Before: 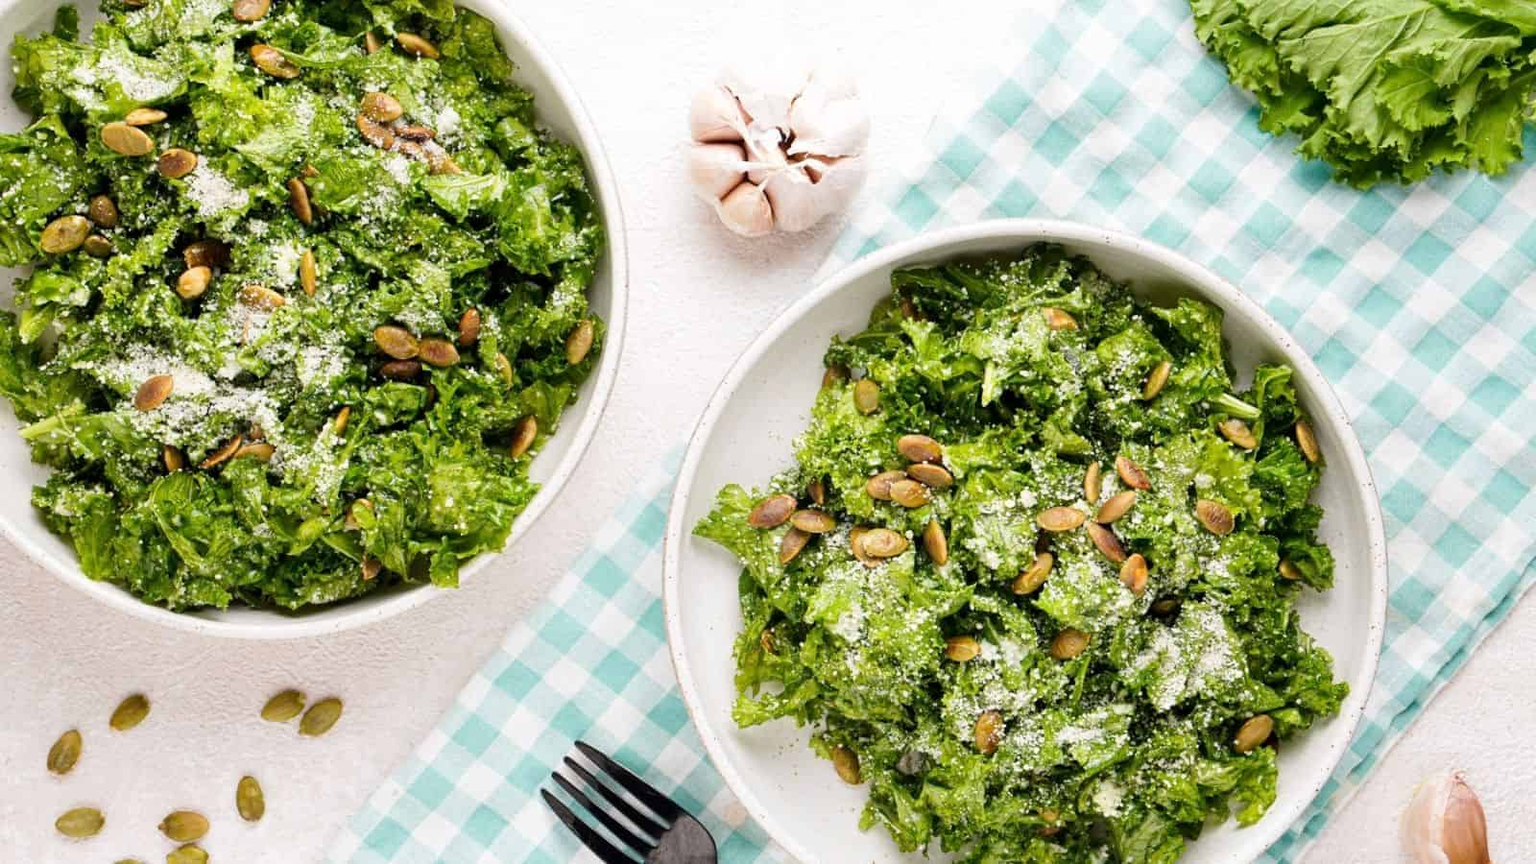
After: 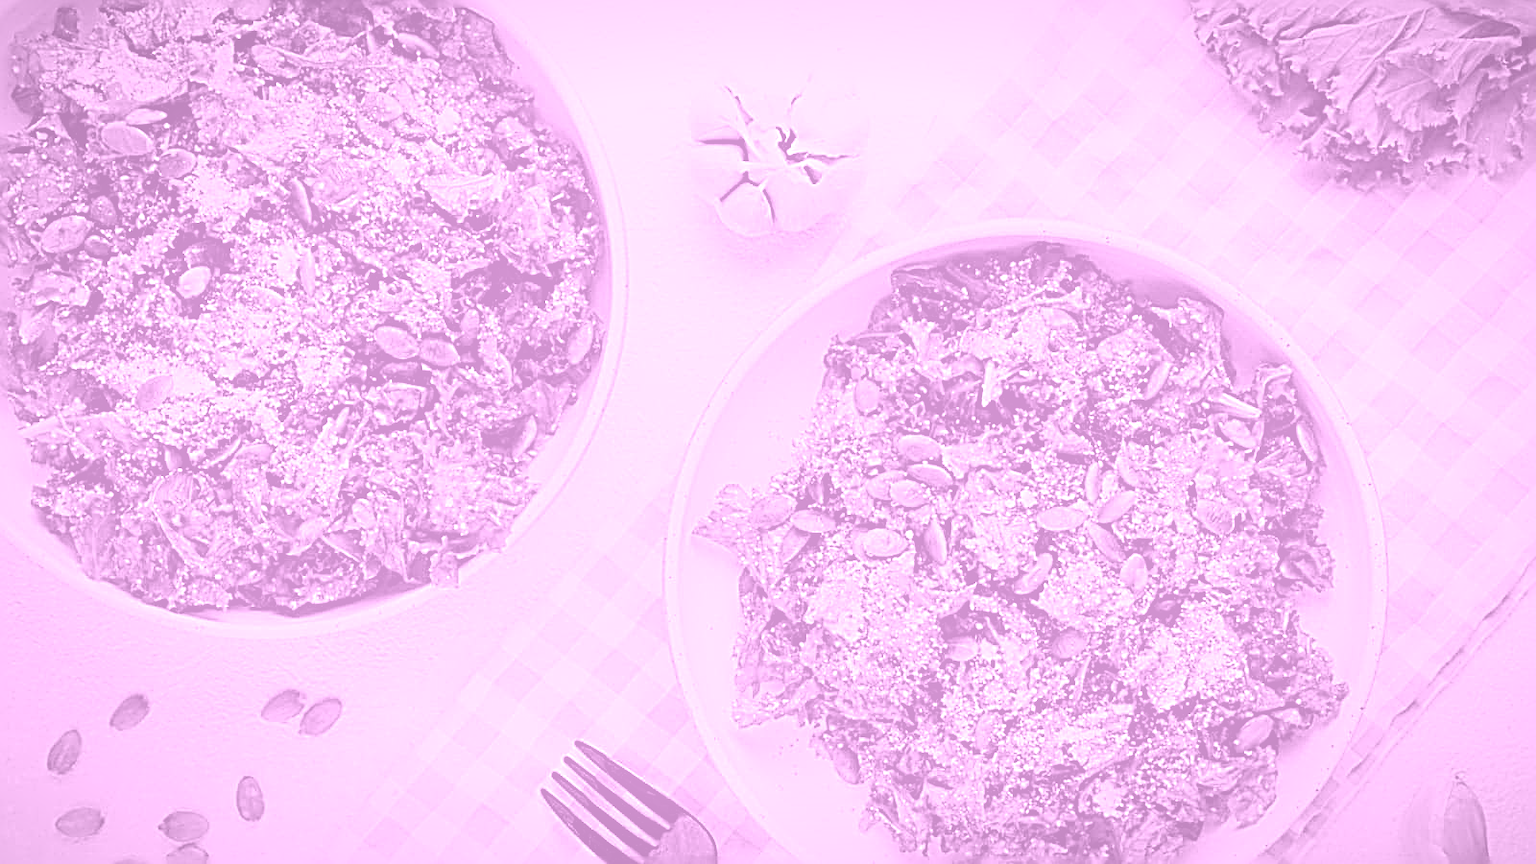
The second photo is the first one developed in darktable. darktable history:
vignetting: fall-off start 80.87%, fall-off radius 61.59%, brightness -0.384, saturation 0.007, center (0, 0.007), automatic ratio true, width/height ratio 1.418
sharpen: radius 3.158, amount 1.731
colorize: hue 331.2°, saturation 75%, source mix 30.28%, lightness 70.52%, version 1
color balance rgb: shadows lift › chroma 7.23%, shadows lift › hue 246.48°, highlights gain › chroma 5.38%, highlights gain › hue 196.93°, white fulcrum 1 EV
